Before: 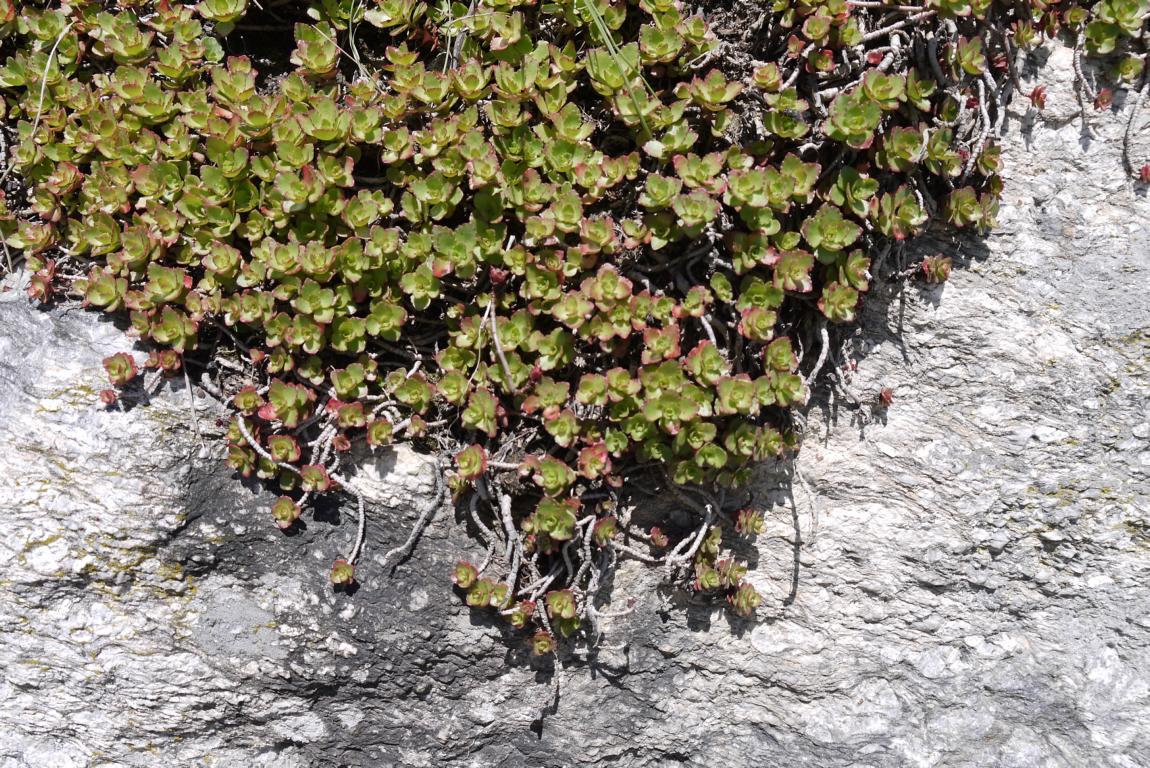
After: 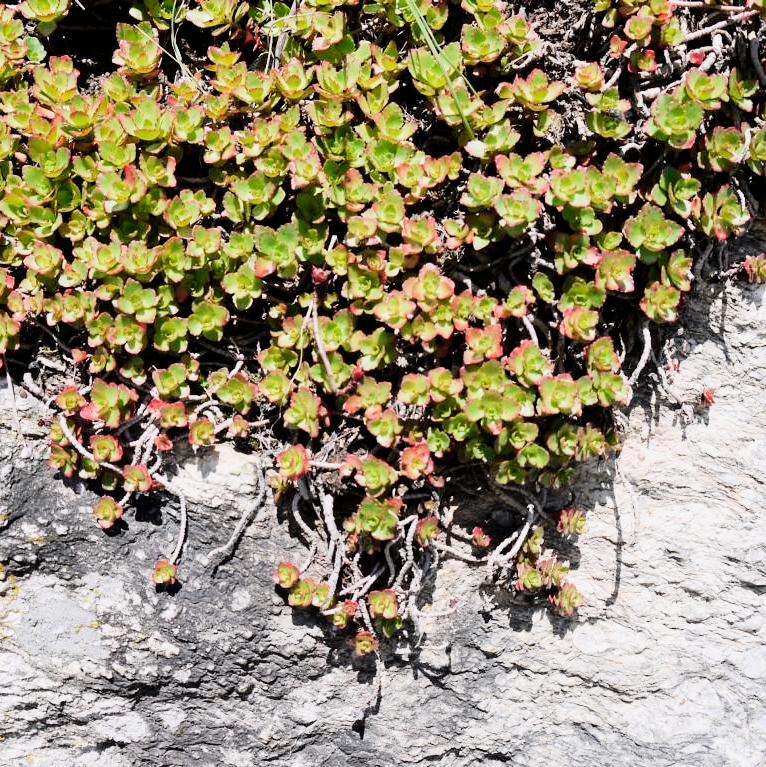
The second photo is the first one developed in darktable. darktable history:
crop and rotate: left 15.546%, right 17.787%
filmic rgb: black relative exposure -7.5 EV, white relative exposure 5 EV, hardness 3.31, contrast 1.3, contrast in shadows safe
exposure: black level correction 0, exposure 1.2 EV, compensate exposure bias true, compensate highlight preservation false
